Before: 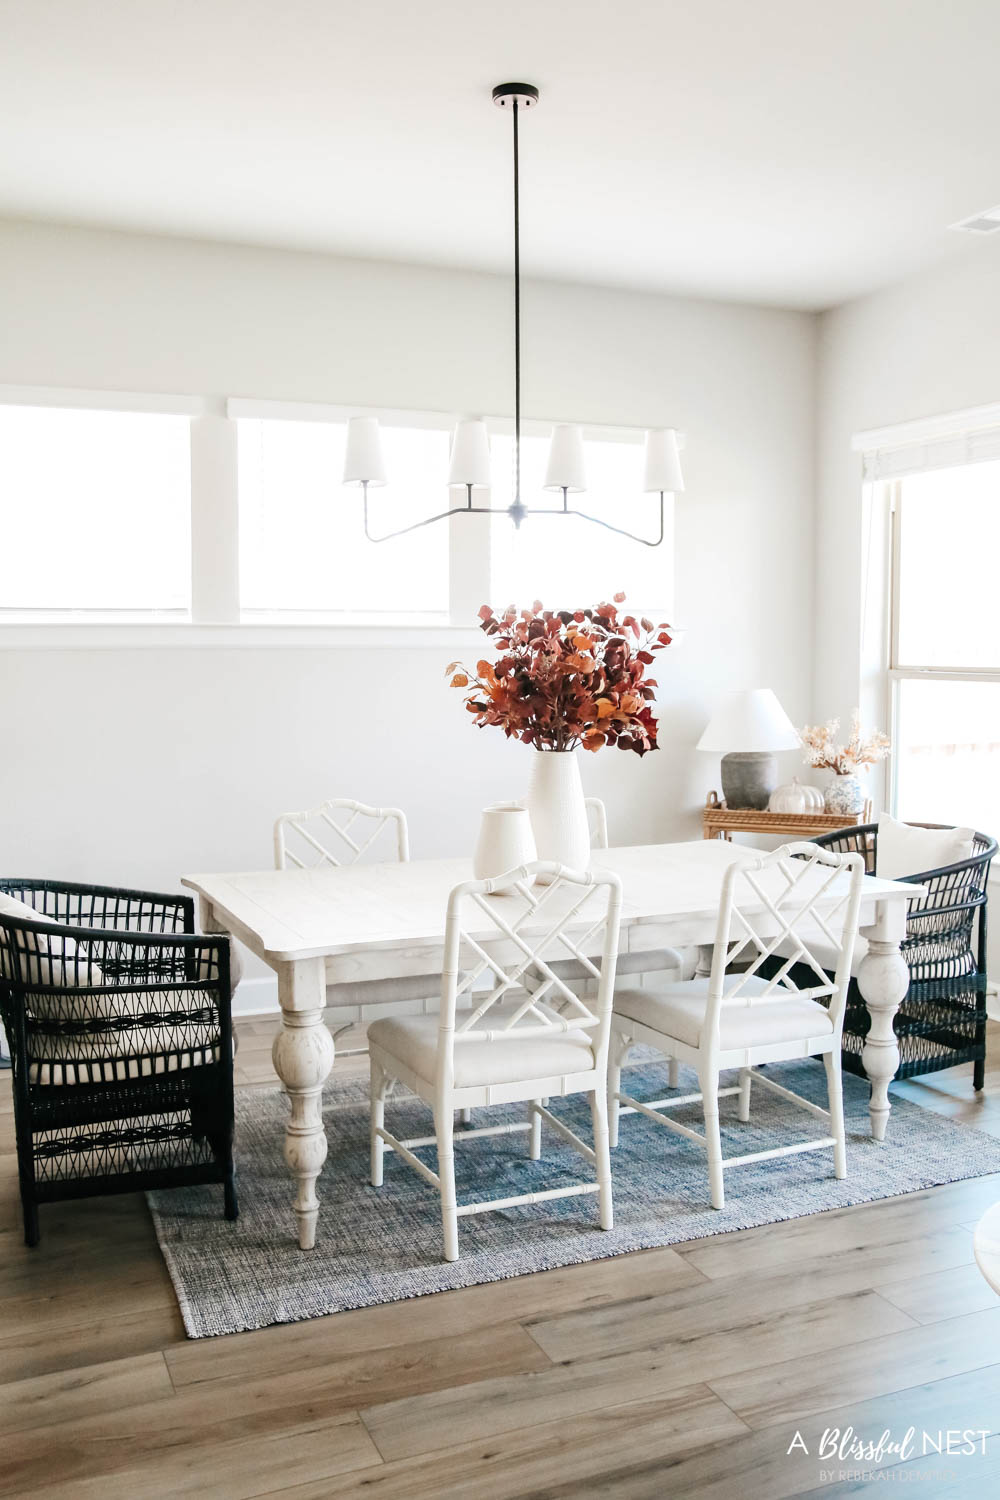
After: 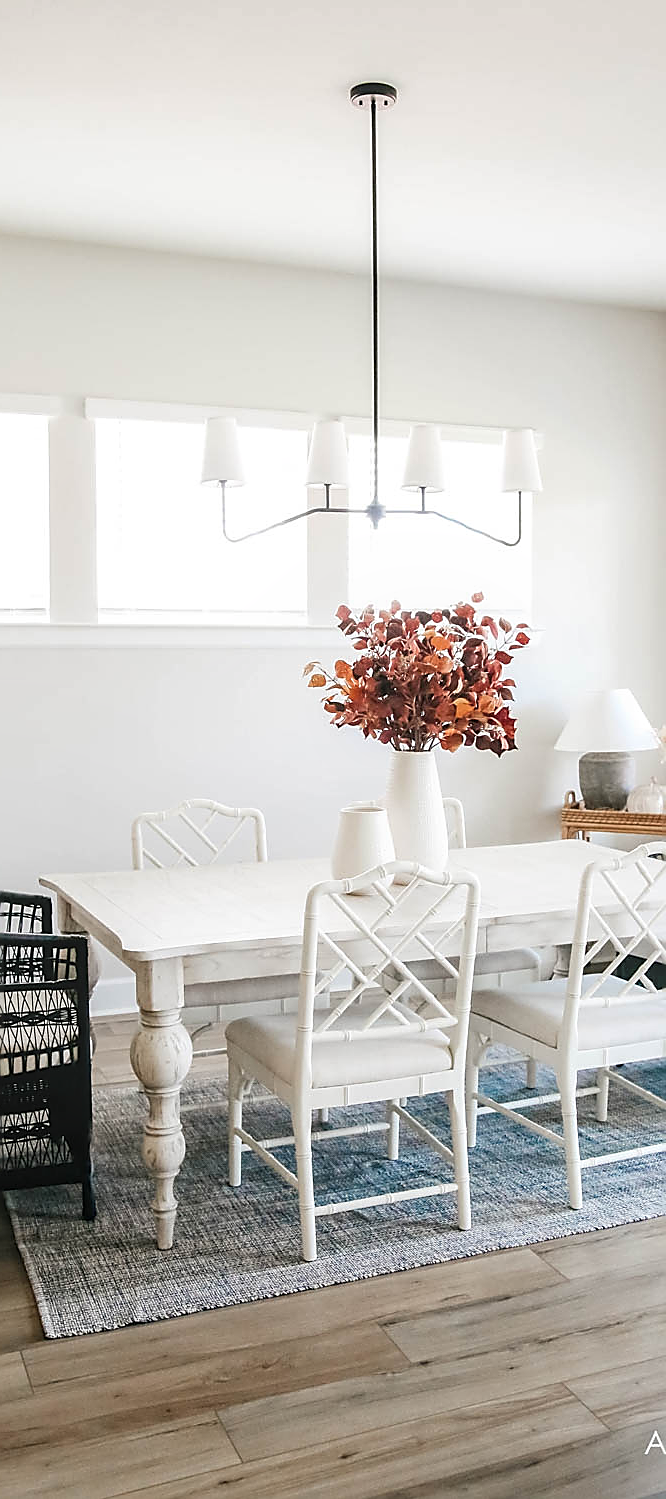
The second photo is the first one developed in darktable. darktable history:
sharpen: radius 1.4, amount 1.25, threshold 0.7
local contrast: detail 110%
tone equalizer: on, module defaults
crop and rotate: left 14.292%, right 19.041%
